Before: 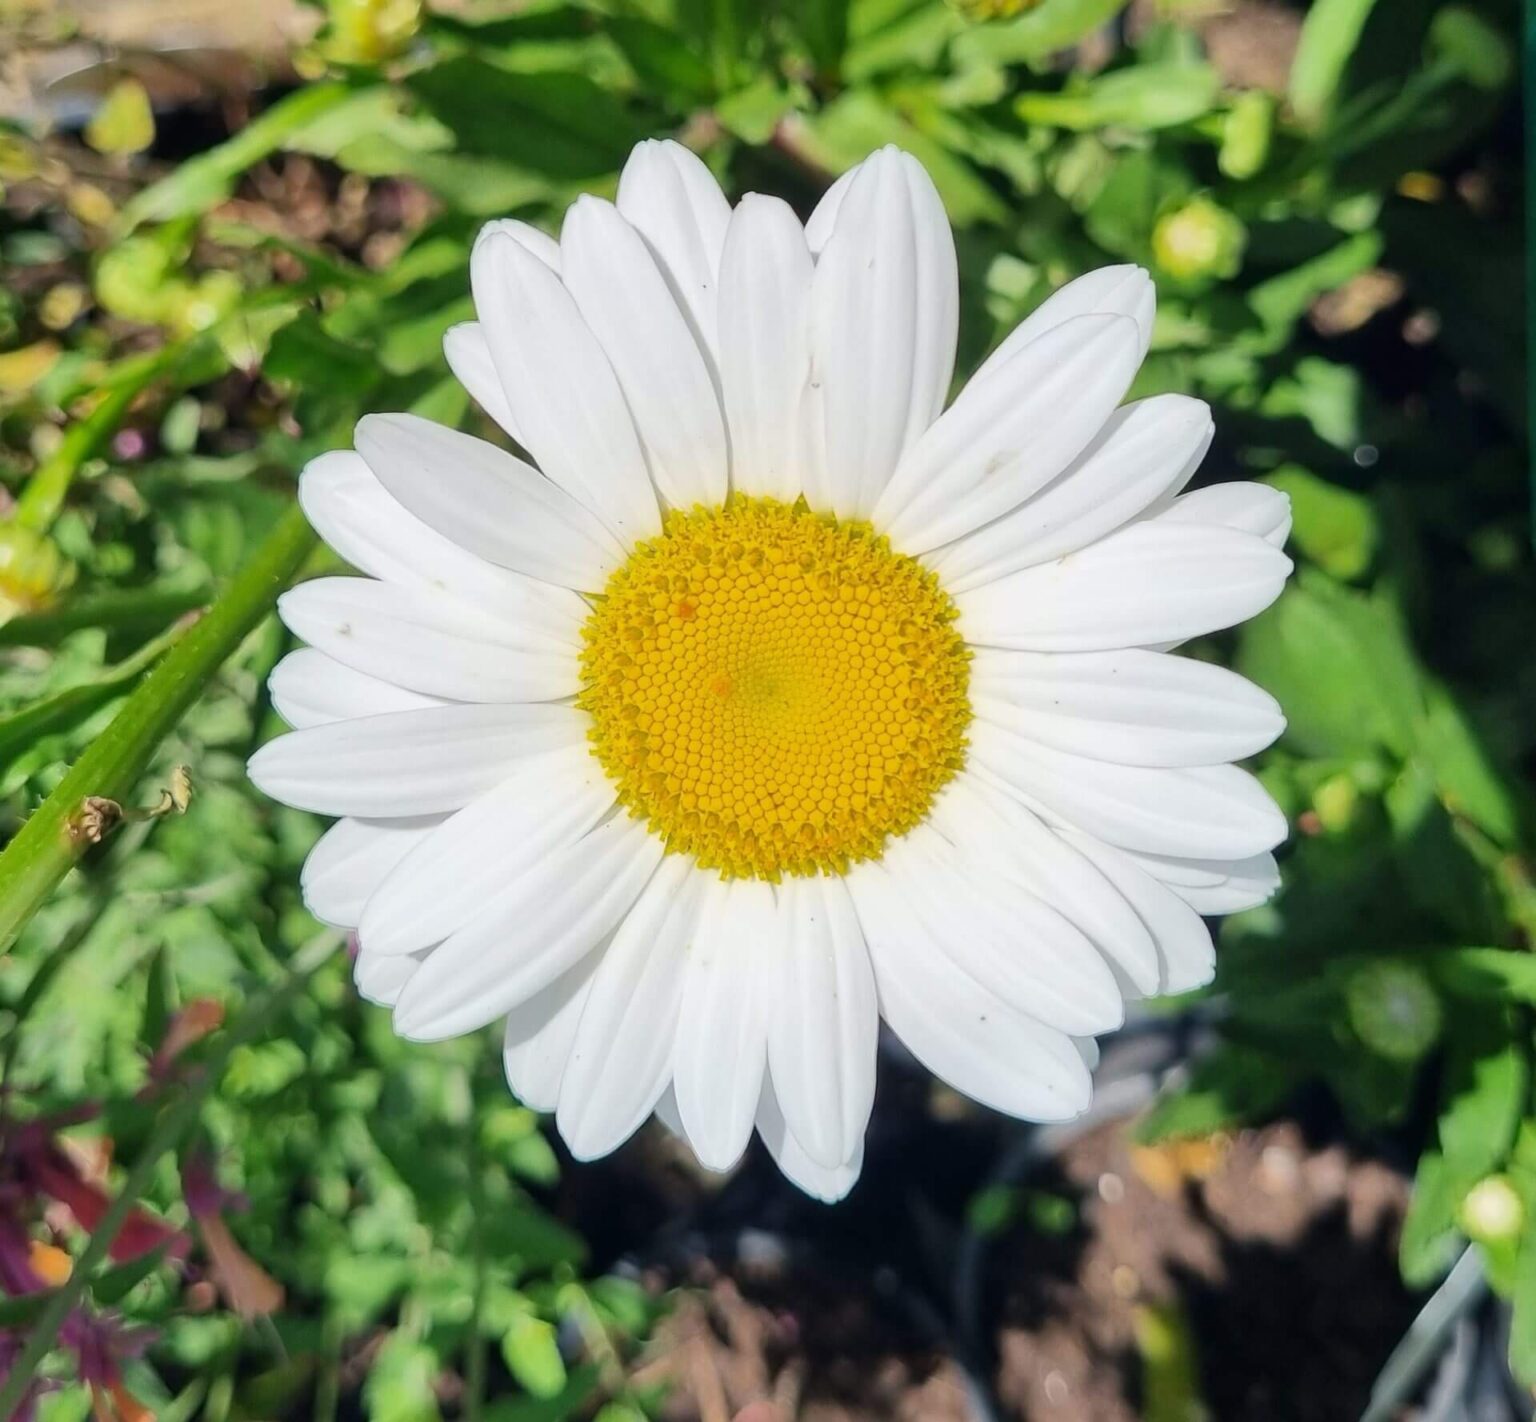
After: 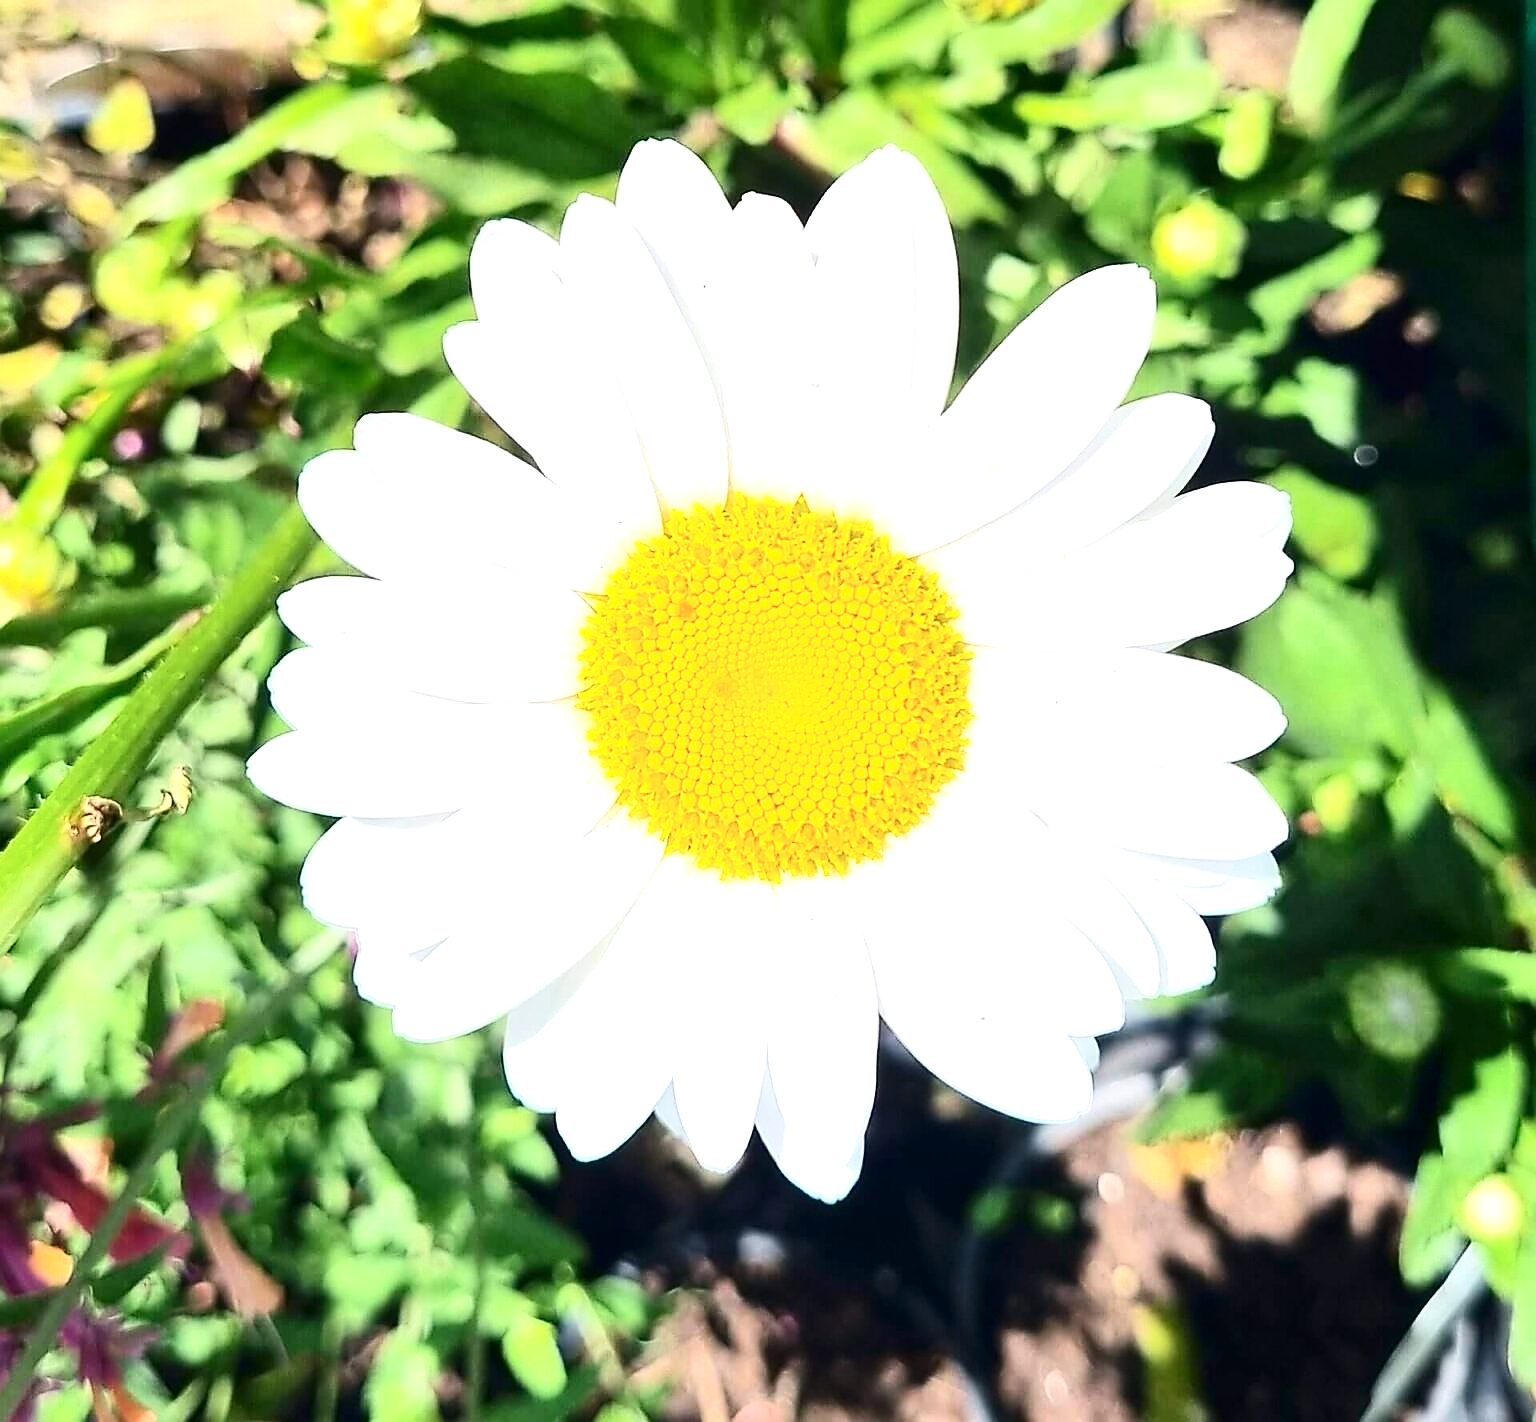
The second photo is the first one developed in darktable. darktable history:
exposure: black level correction 0, exposure 0.947 EV, compensate highlight preservation false
contrast brightness saturation: contrast 0.271
sharpen: radius 1.353, amount 1.243, threshold 0.788
